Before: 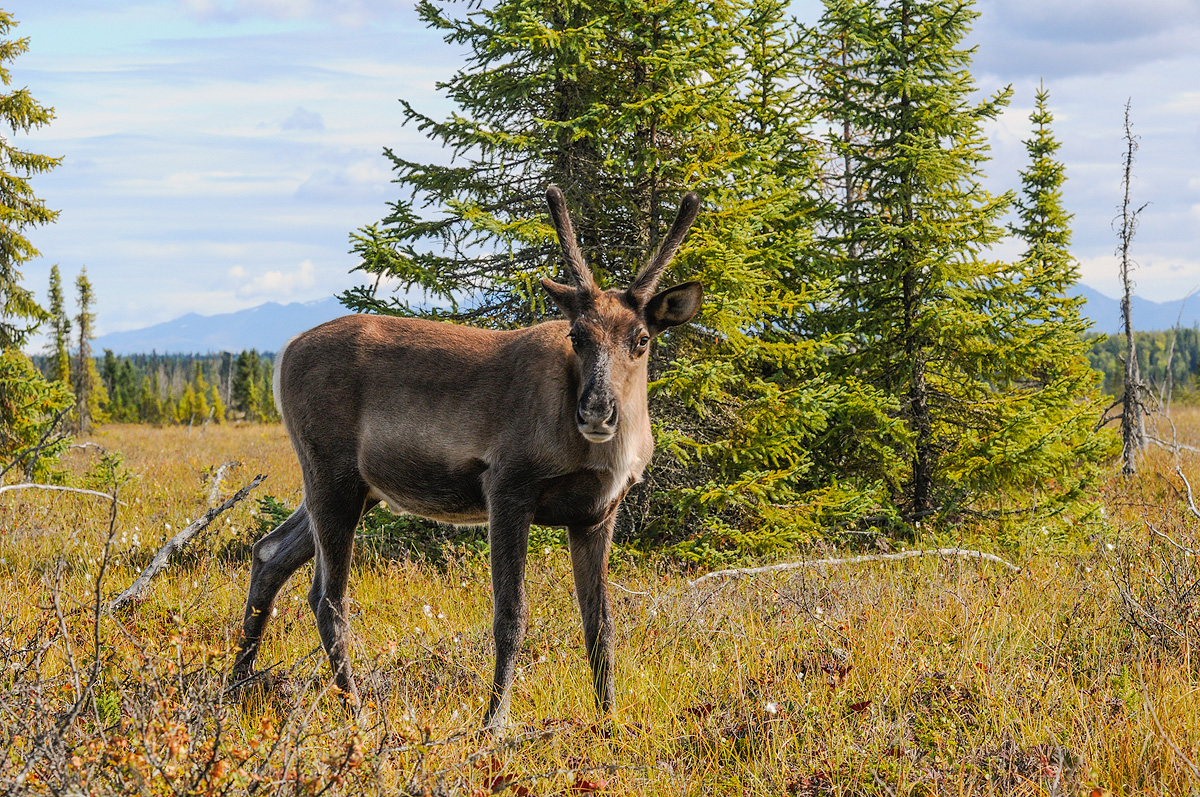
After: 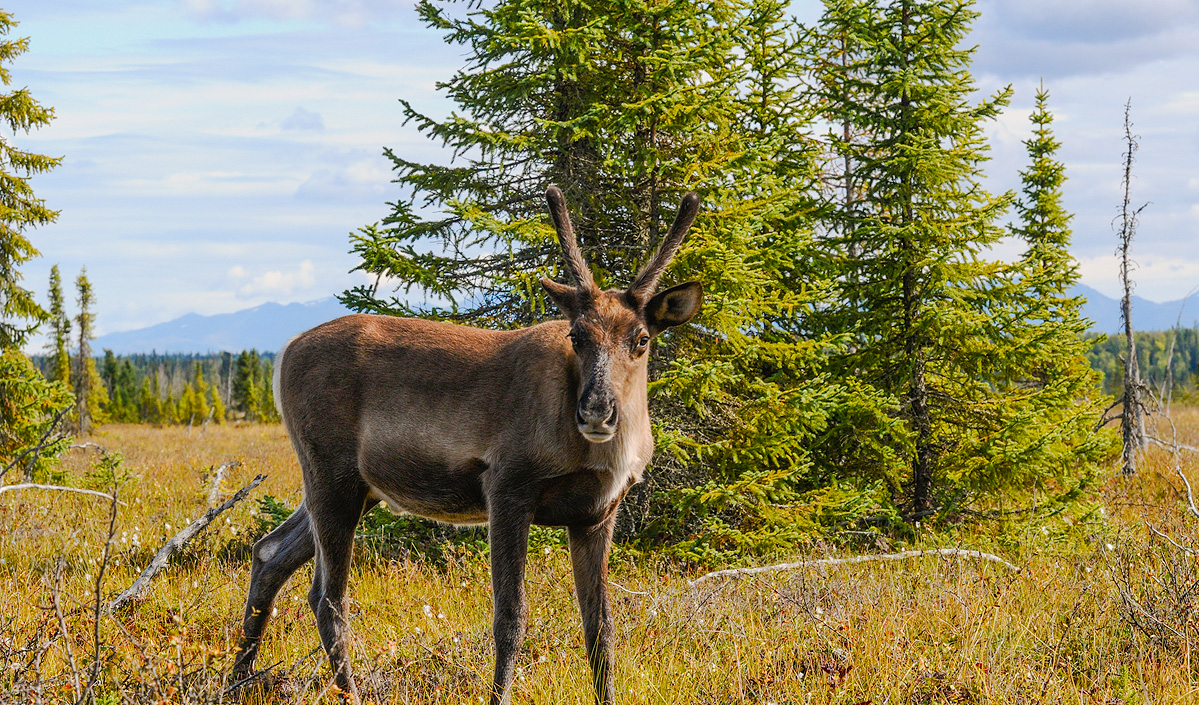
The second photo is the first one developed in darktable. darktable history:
color balance rgb: perceptual saturation grading › global saturation 20%, perceptual saturation grading › highlights -25%, perceptual saturation grading › shadows 25%
crop and rotate: top 0%, bottom 11.49%
